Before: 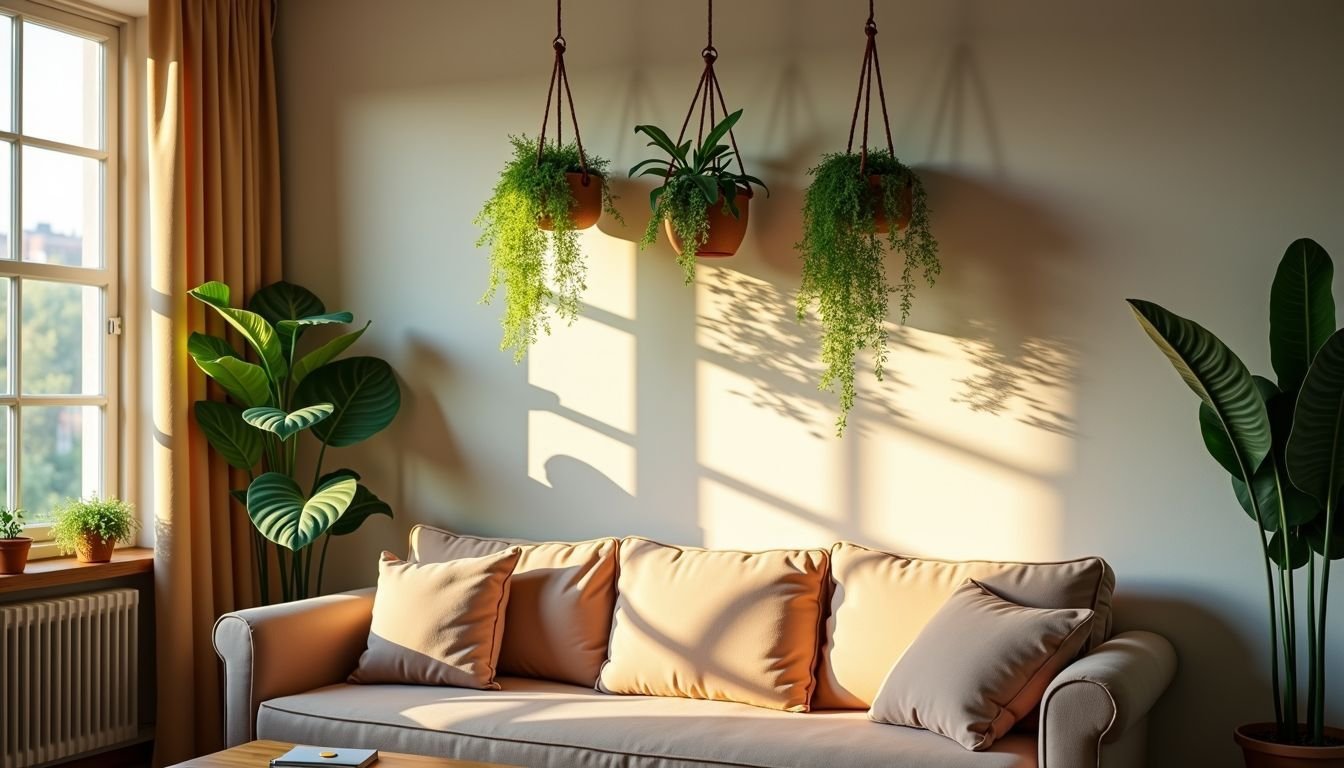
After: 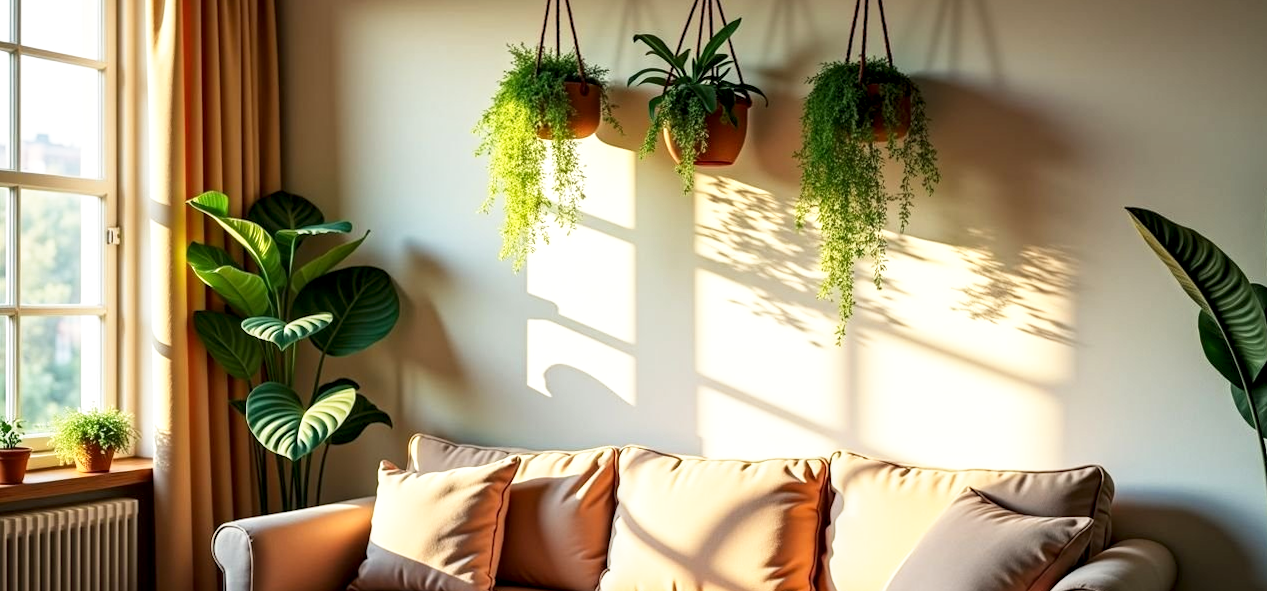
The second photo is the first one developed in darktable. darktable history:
crop and rotate: angle 0.091°, top 11.776%, right 5.461%, bottom 10.977%
local contrast: highlights 28%, shadows 74%, midtone range 0.75
base curve: curves: ch0 [(0, 0) (0.579, 0.807) (1, 1)], preserve colors none
